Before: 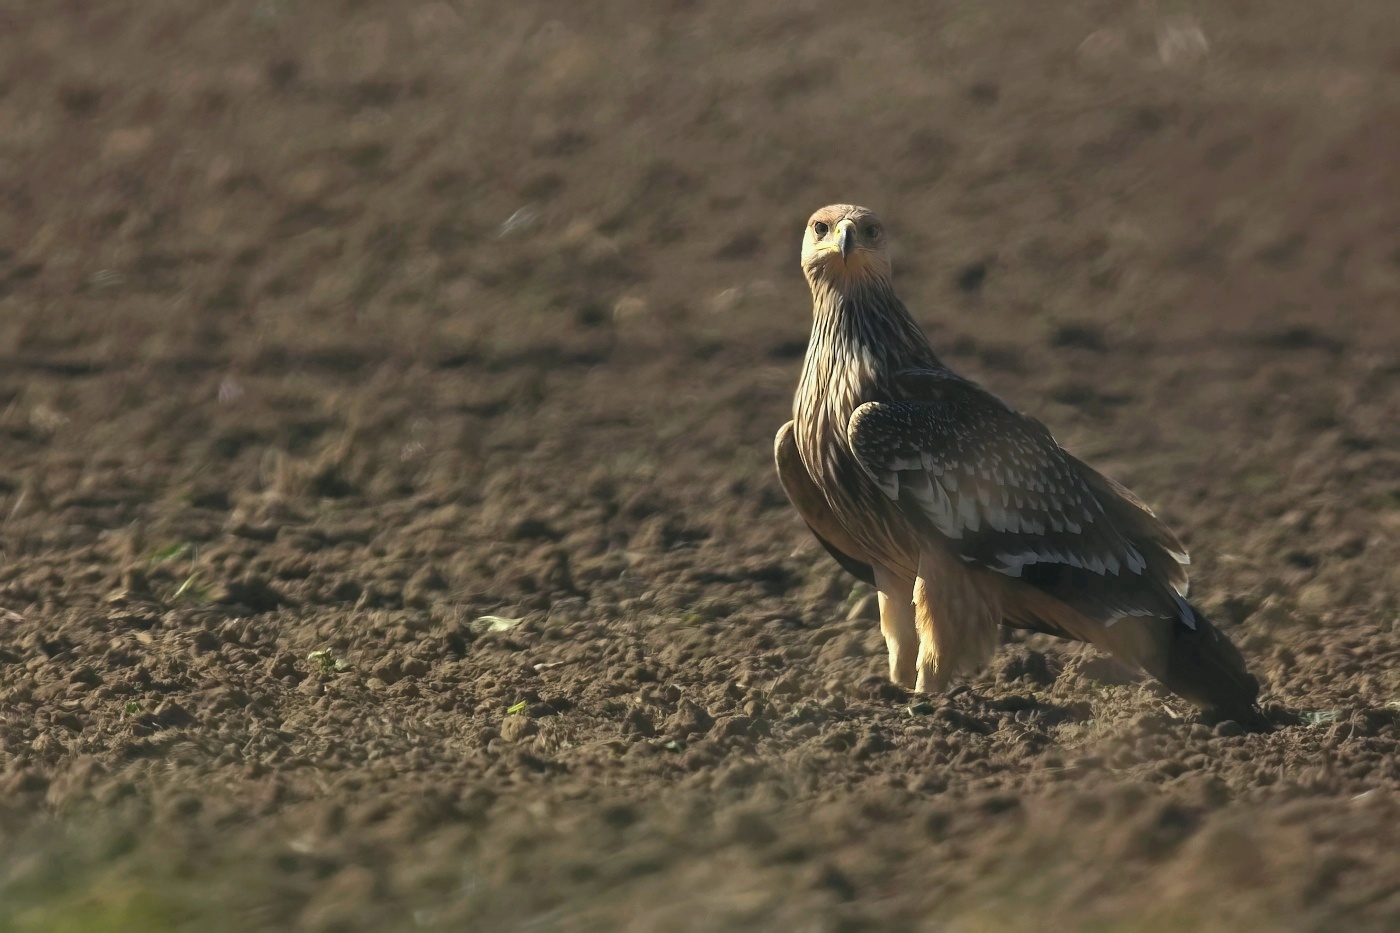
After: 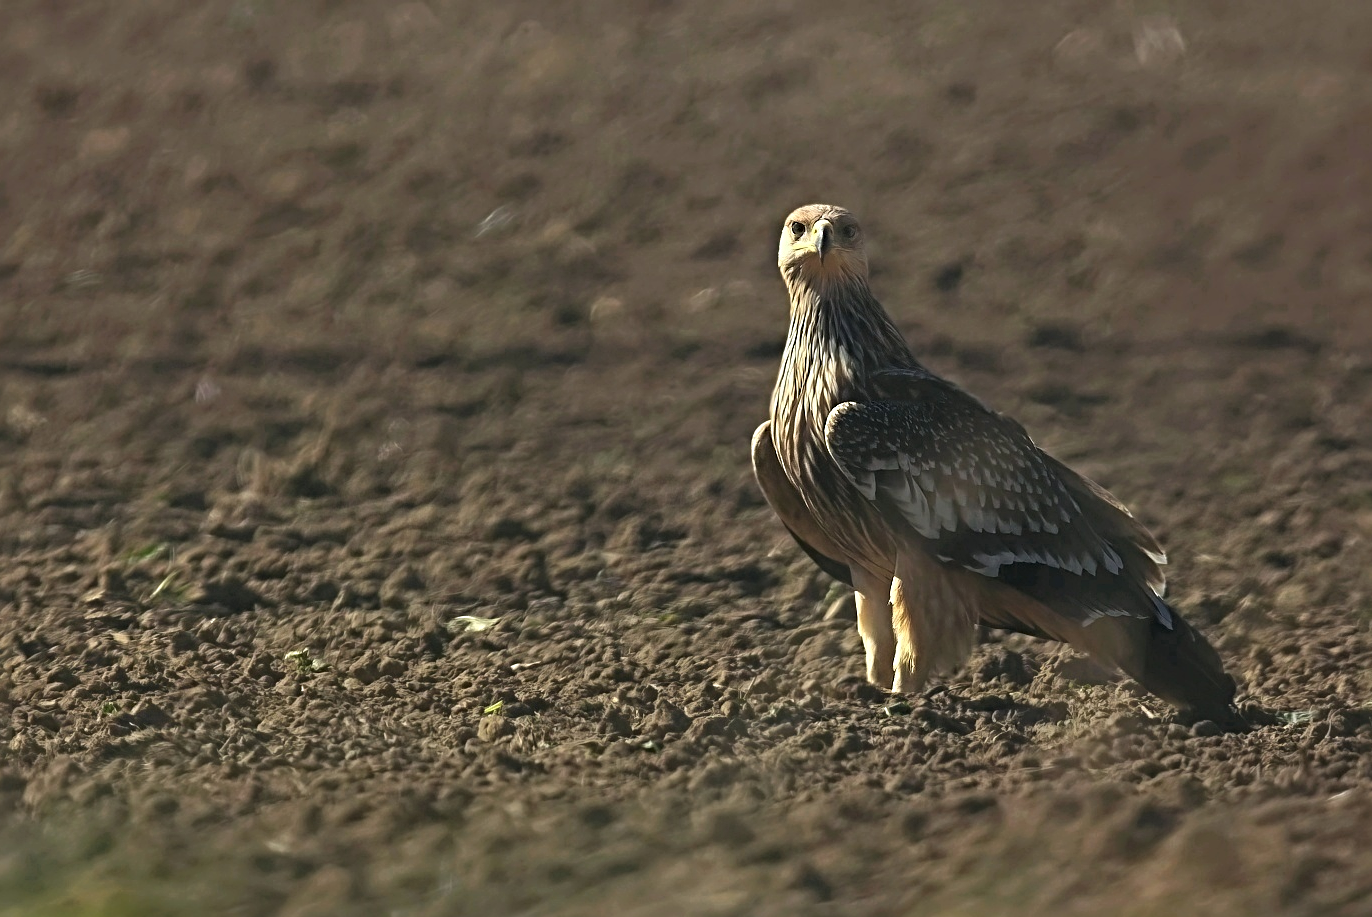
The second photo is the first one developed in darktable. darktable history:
crop: left 1.694%, right 0.266%, bottom 1.696%
sharpen: radius 4.852
